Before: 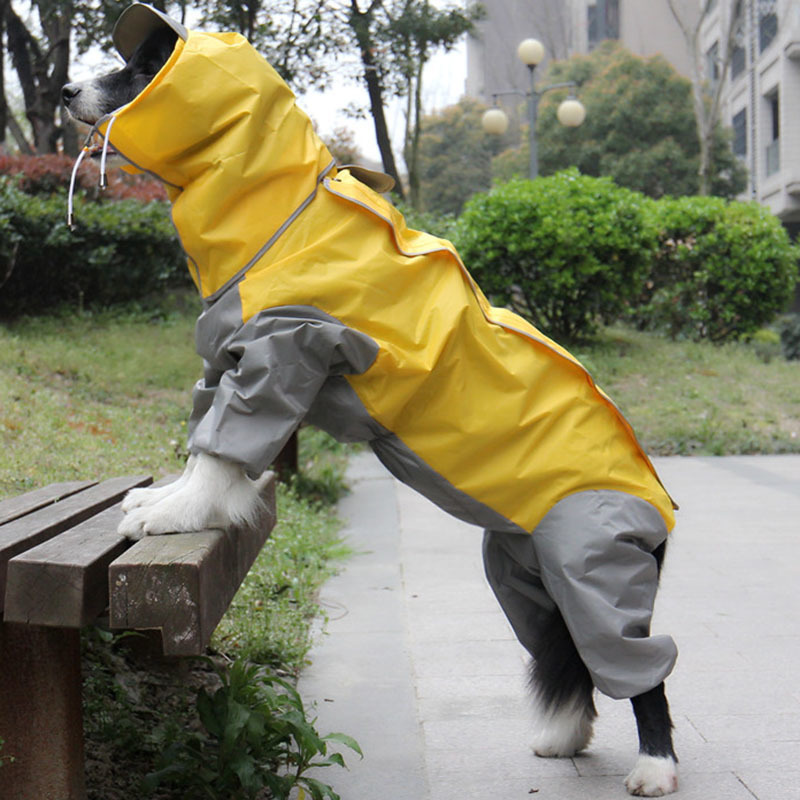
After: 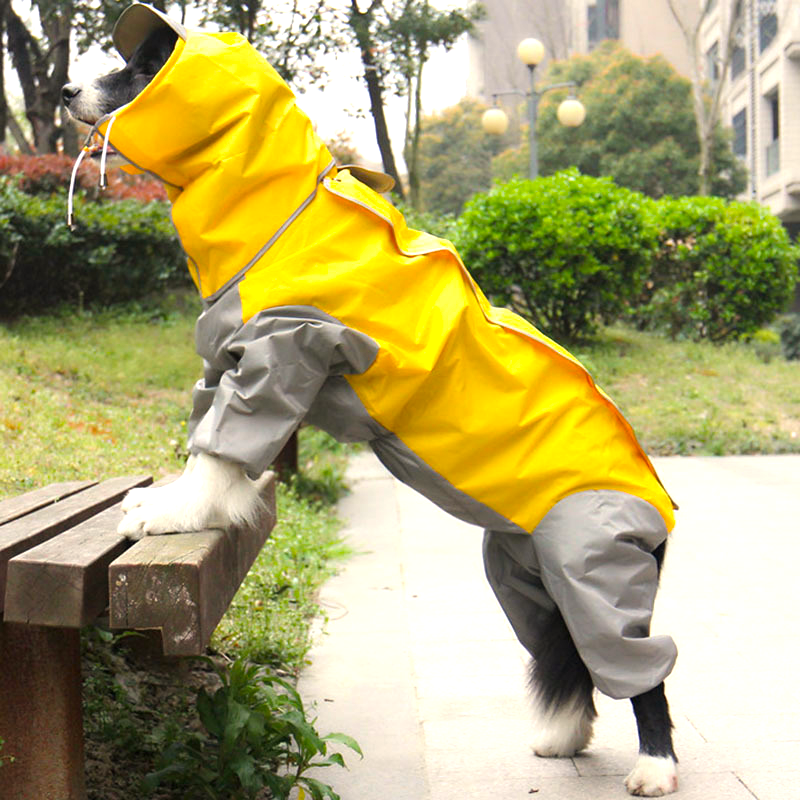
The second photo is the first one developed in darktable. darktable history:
exposure: black level correction 0, exposure 1.125 EV, compensate exposure bias true, compensate highlight preservation false
white balance: red 1.045, blue 0.932
color balance rgb: perceptual saturation grading › global saturation 20%, global vibrance 20%
